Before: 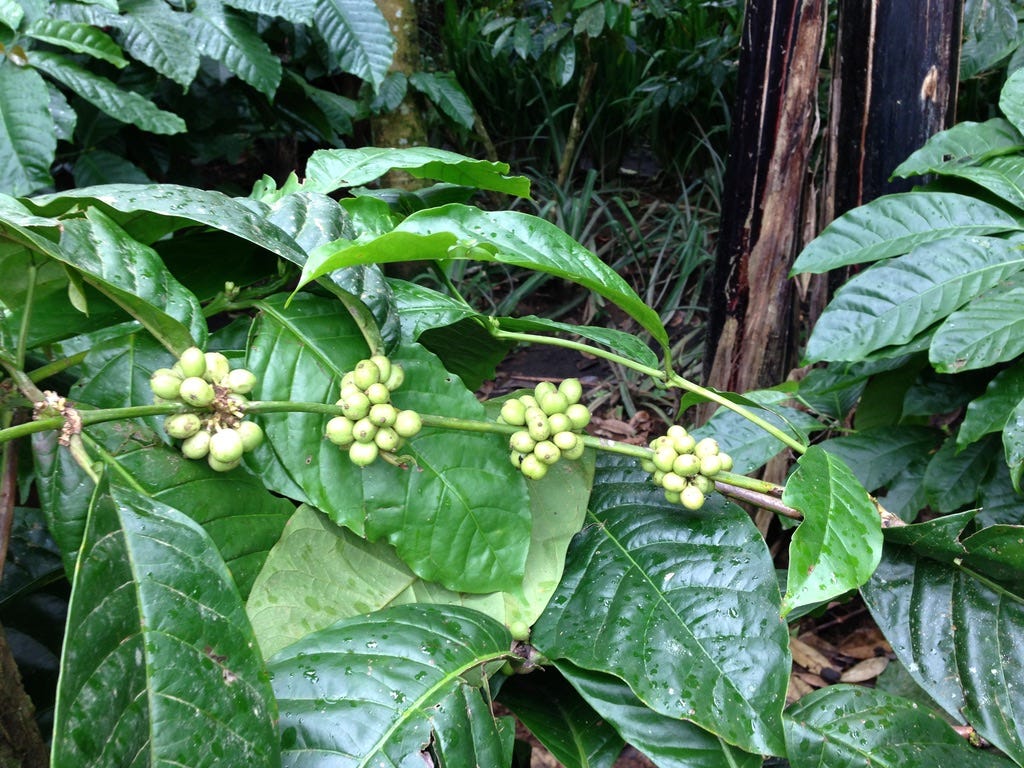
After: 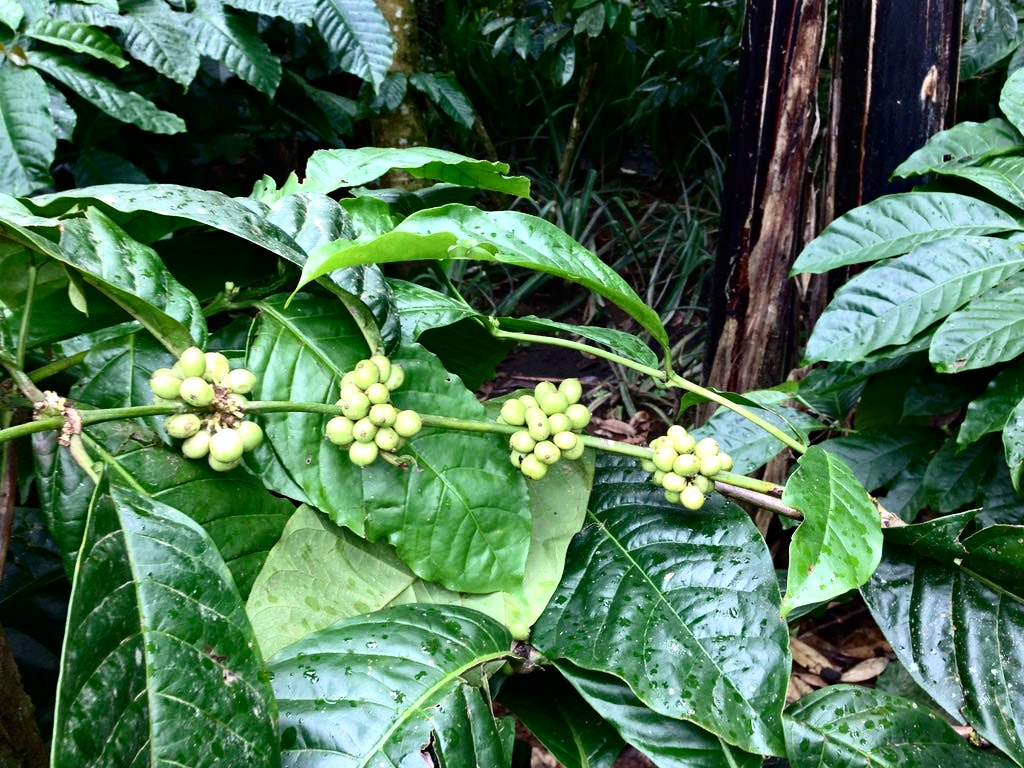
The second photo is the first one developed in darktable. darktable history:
haze removal: compatibility mode true, adaptive false
contrast brightness saturation: contrast 0.289
